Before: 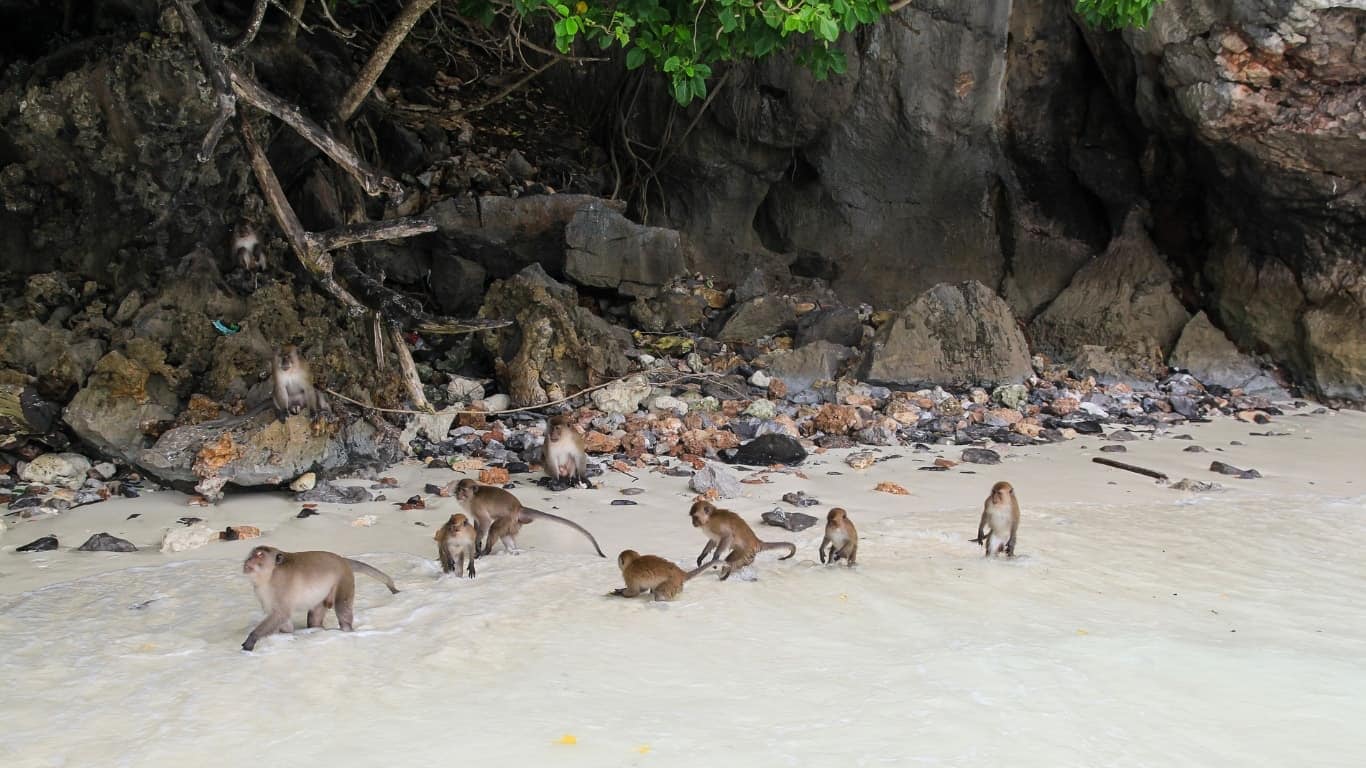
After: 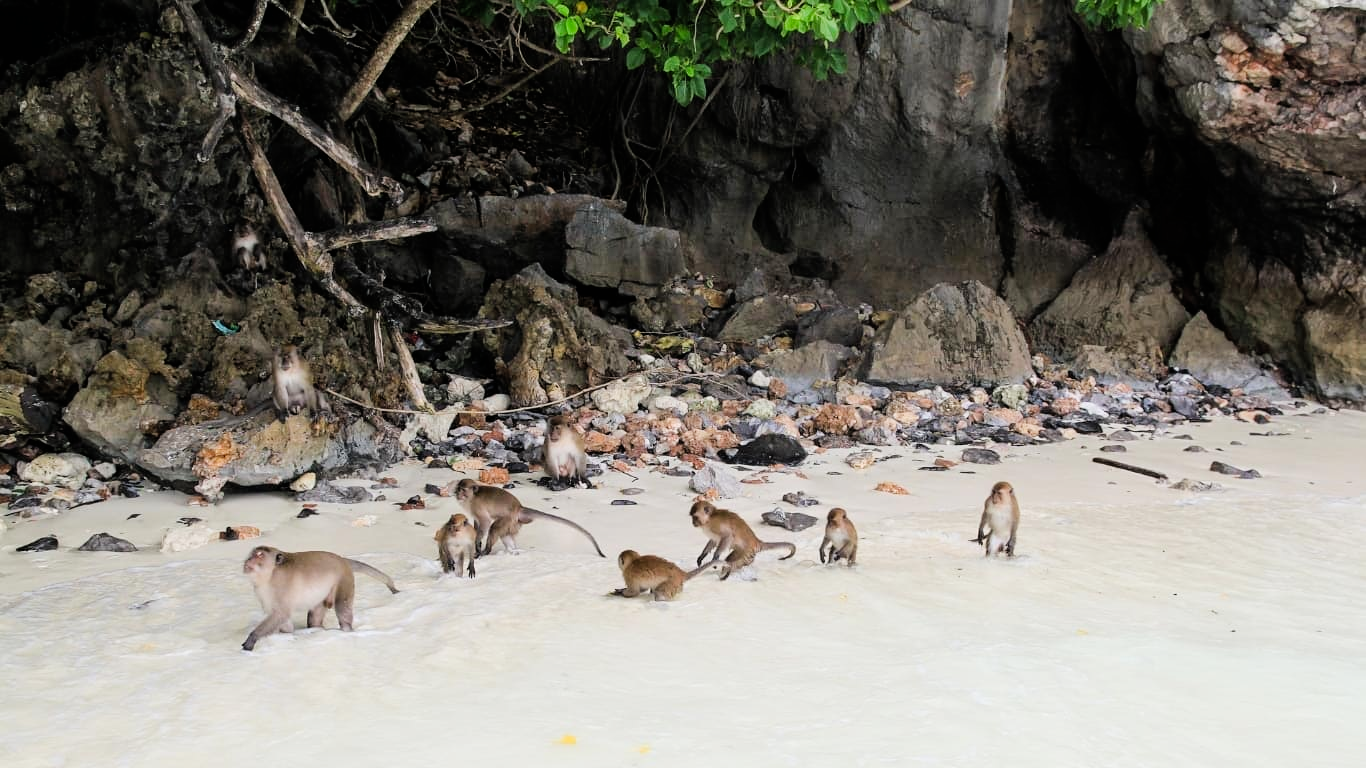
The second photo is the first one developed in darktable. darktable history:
contrast equalizer: y [[0.5 ×6], [0.5 ×6], [0.5, 0.5, 0.501, 0.545, 0.707, 0.863], [0 ×6], [0 ×6]]
filmic rgb: black relative exposure -7.65 EV, white relative exposure 4.56 EV, hardness 3.61
levels: levels [0, 0.43, 0.859]
